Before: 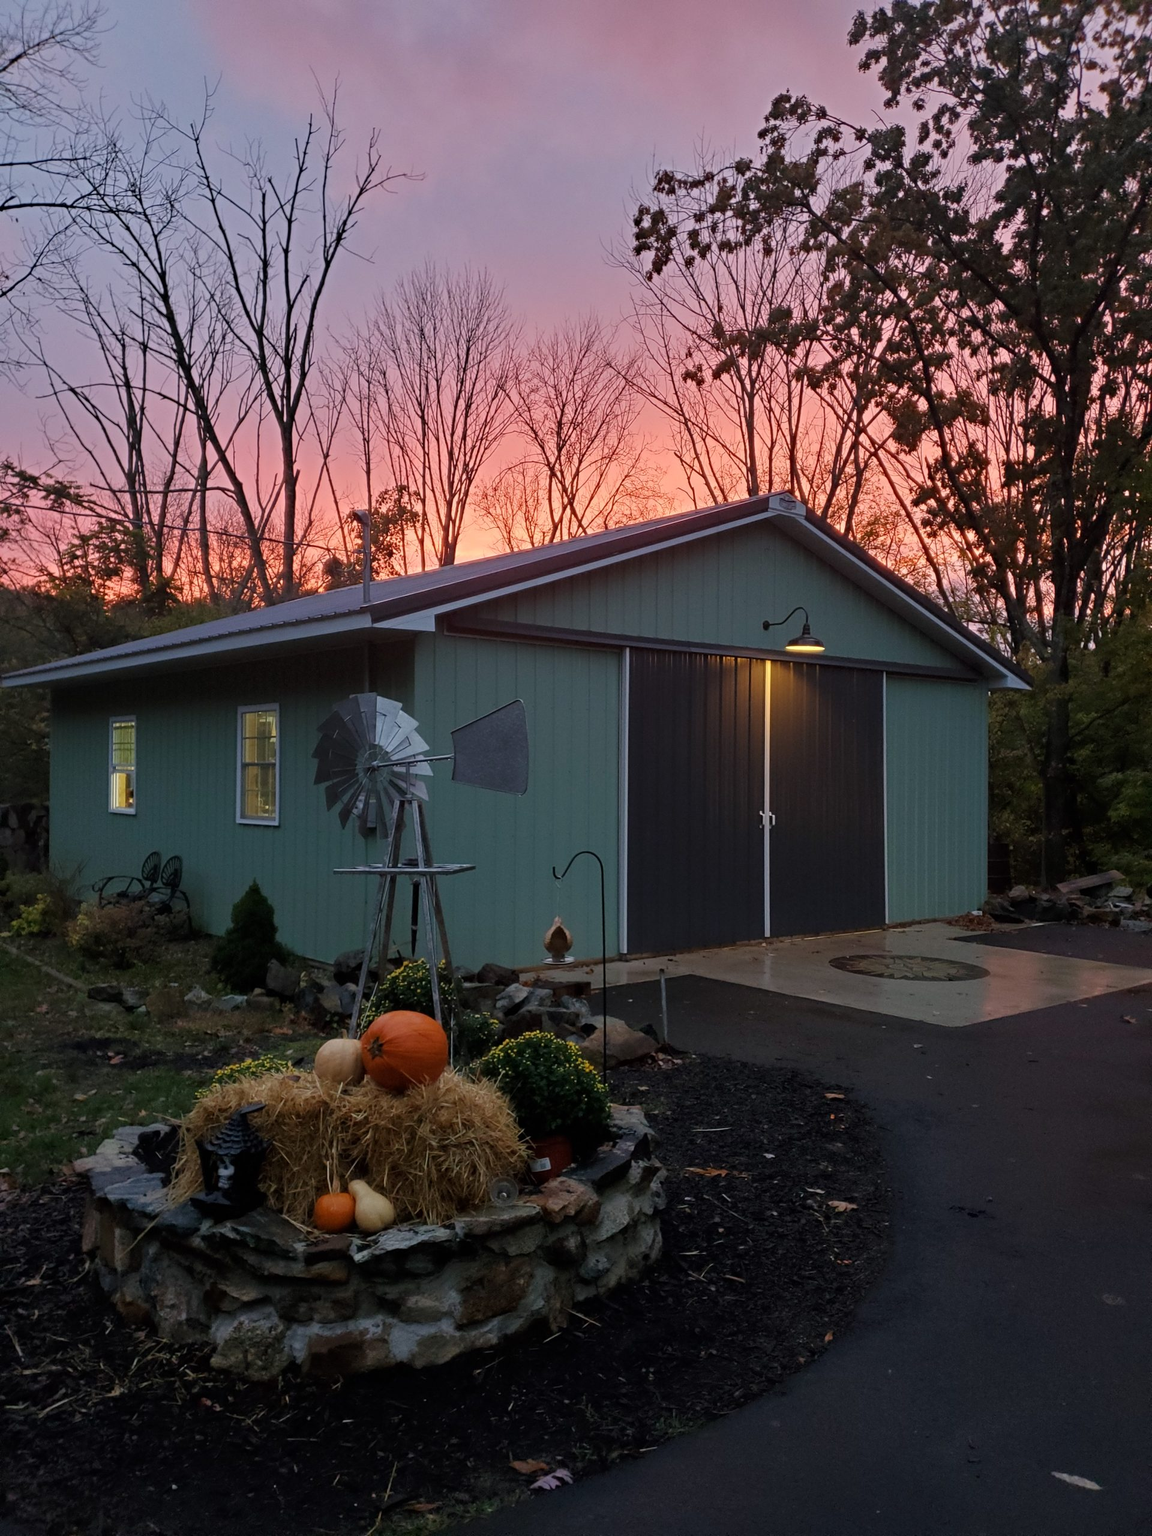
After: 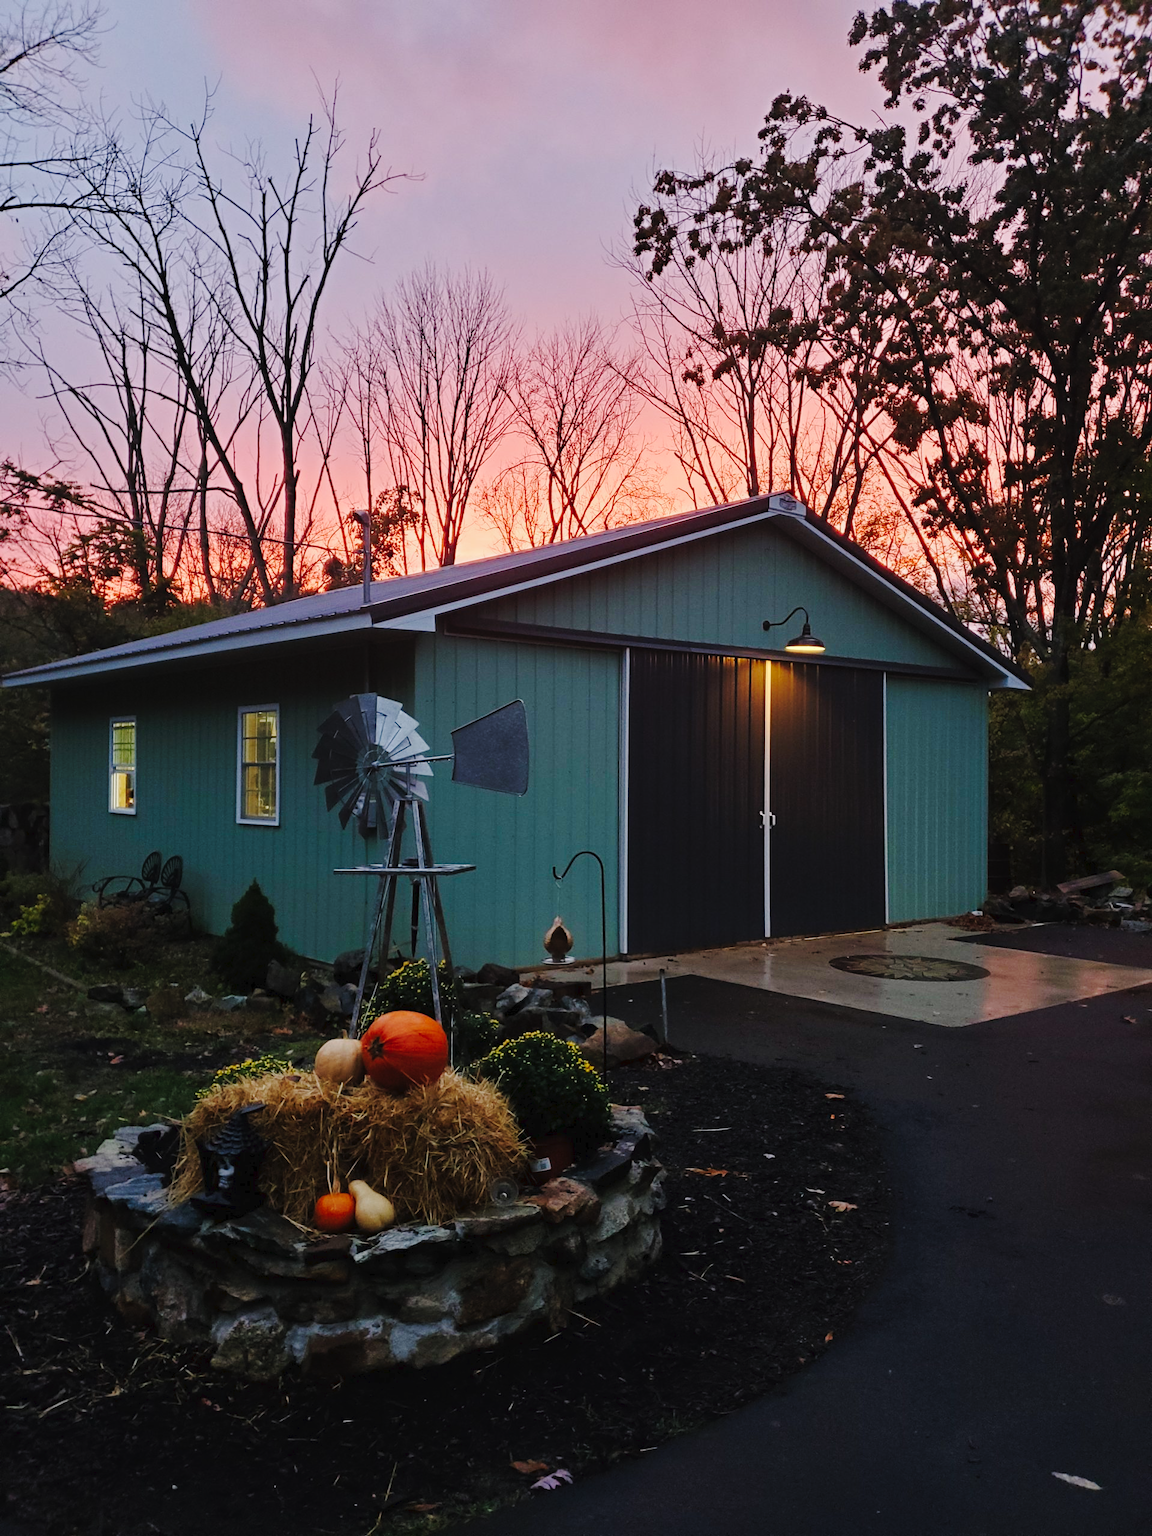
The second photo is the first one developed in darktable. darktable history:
tone curve: curves: ch0 [(0, 0) (0.003, 0.023) (0.011, 0.029) (0.025, 0.037) (0.044, 0.047) (0.069, 0.057) (0.1, 0.075) (0.136, 0.103) (0.177, 0.145) (0.224, 0.193) (0.277, 0.266) (0.335, 0.362) (0.399, 0.473) (0.468, 0.569) (0.543, 0.655) (0.623, 0.73) (0.709, 0.804) (0.801, 0.874) (0.898, 0.924) (1, 1)], preserve colors none
